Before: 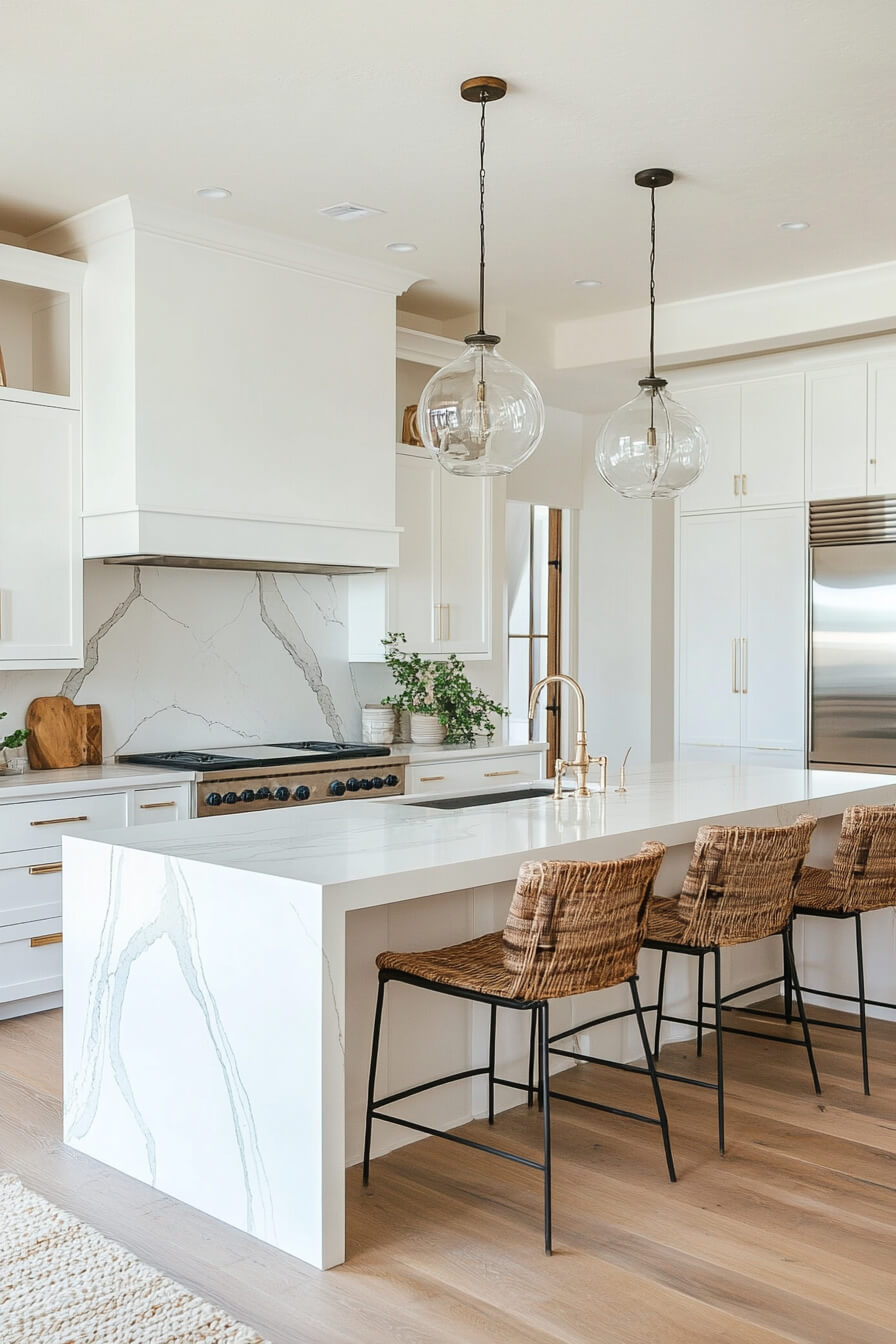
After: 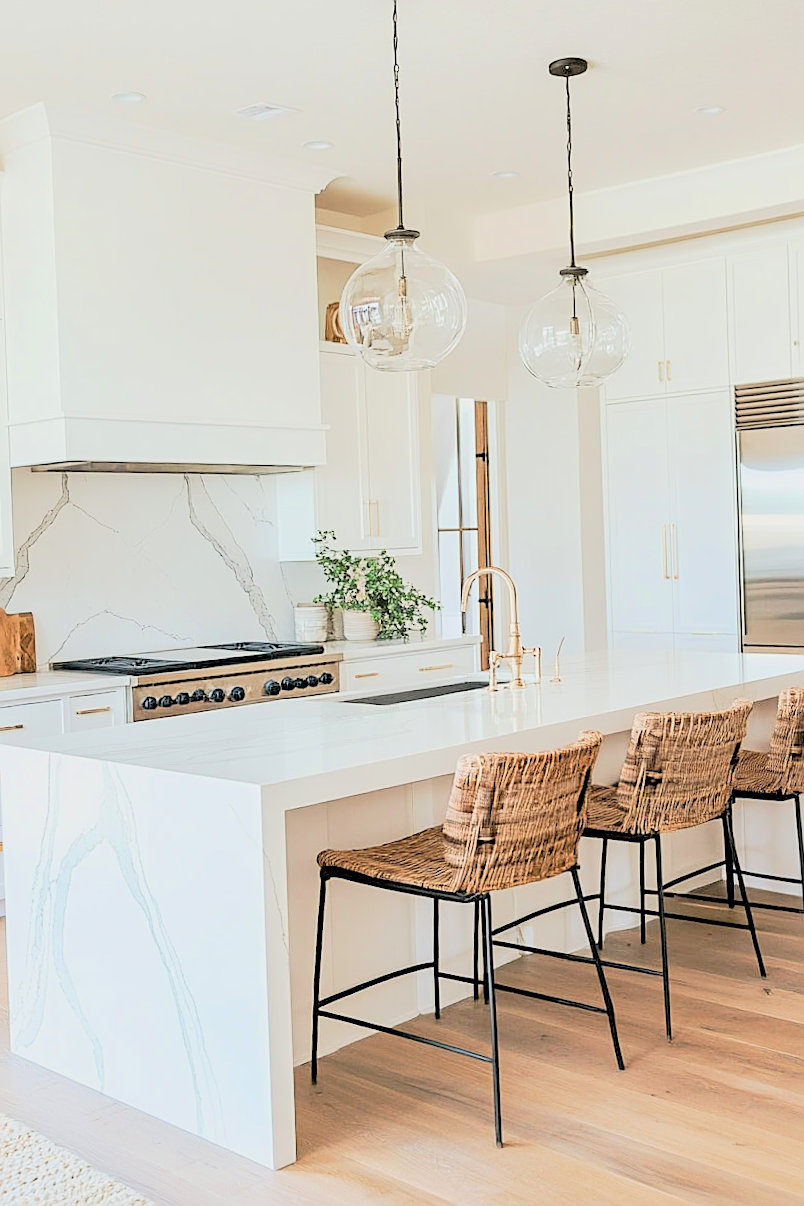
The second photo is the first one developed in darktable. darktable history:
crop and rotate: angle 1.96°, left 5.673%, top 5.673%
rgb levels: levels [[0.01, 0.419, 0.839], [0, 0.5, 1], [0, 0.5, 1]]
sharpen: on, module defaults
filmic rgb: black relative exposure -7.15 EV, white relative exposure 5.36 EV, hardness 3.02, color science v6 (2022)
tone curve: curves: ch0 [(0, 0) (0.003, 0.005) (0.011, 0.016) (0.025, 0.036) (0.044, 0.071) (0.069, 0.112) (0.1, 0.149) (0.136, 0.187) (0.177, 0.228) (0.224, 0.272) (0.277, 0.32) (0.335, 0.374) (0.399, 0.429) (0.468, 0.479) (0.543, 0.538) (0.623, 0.609) (0.709, 0.697) (0.801, 0.789) (0.898, 0.876) (1, 1)], preserve colors none
exposure: black level correction 0.001, exposure 1.116 EV, compensate highlight preservation false
